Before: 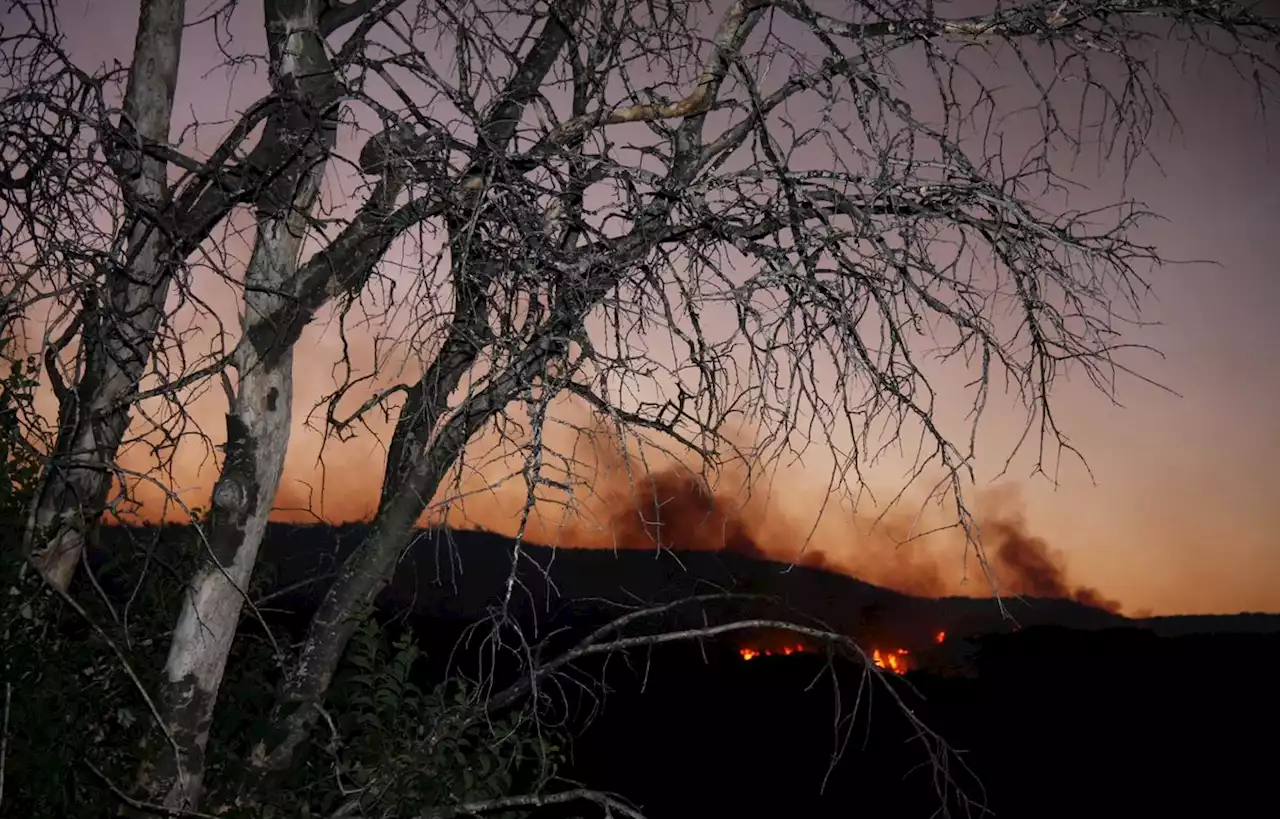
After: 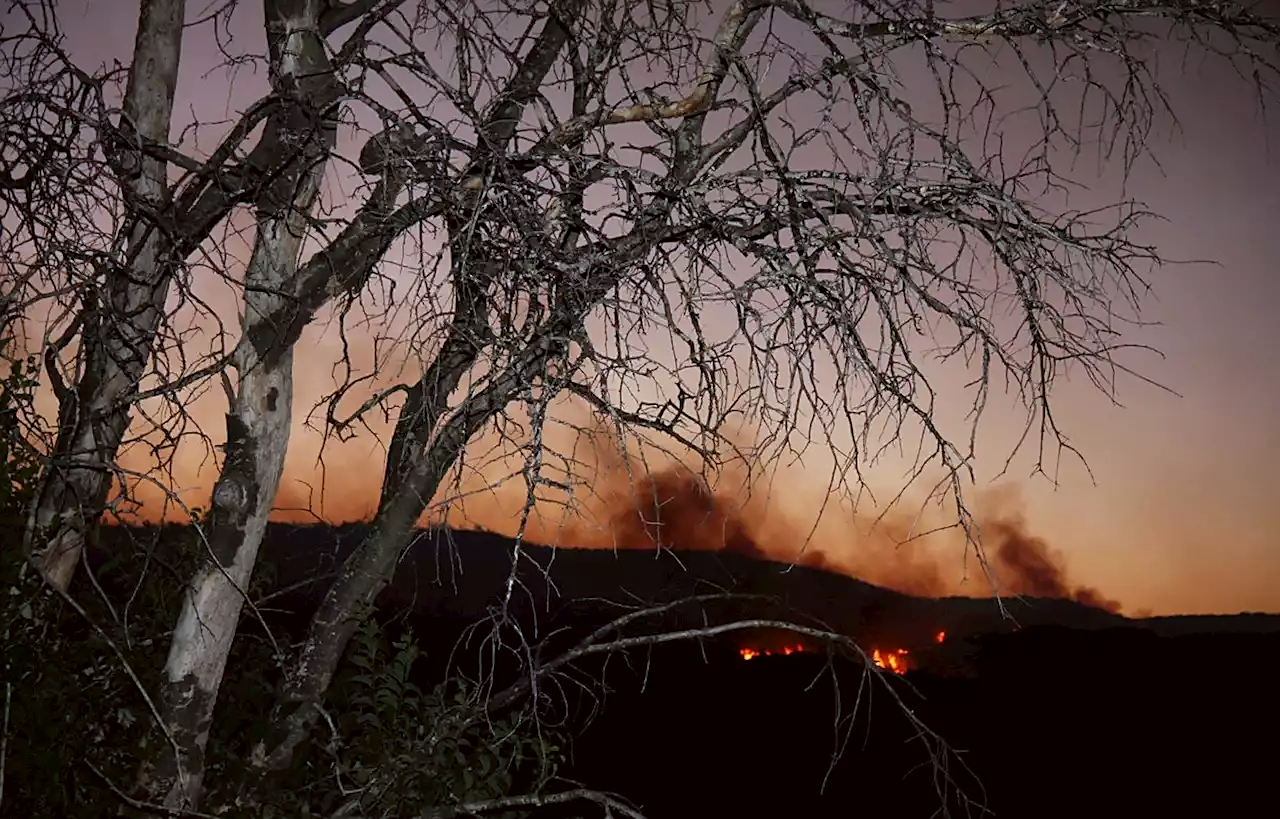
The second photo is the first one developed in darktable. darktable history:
color correction: highlights a* -2.88, highlights b* -2.09, shadows a* 2.28, shadows b* 2.87
sharpen: radius 1.816, amount 0.41, threshold 1.428
